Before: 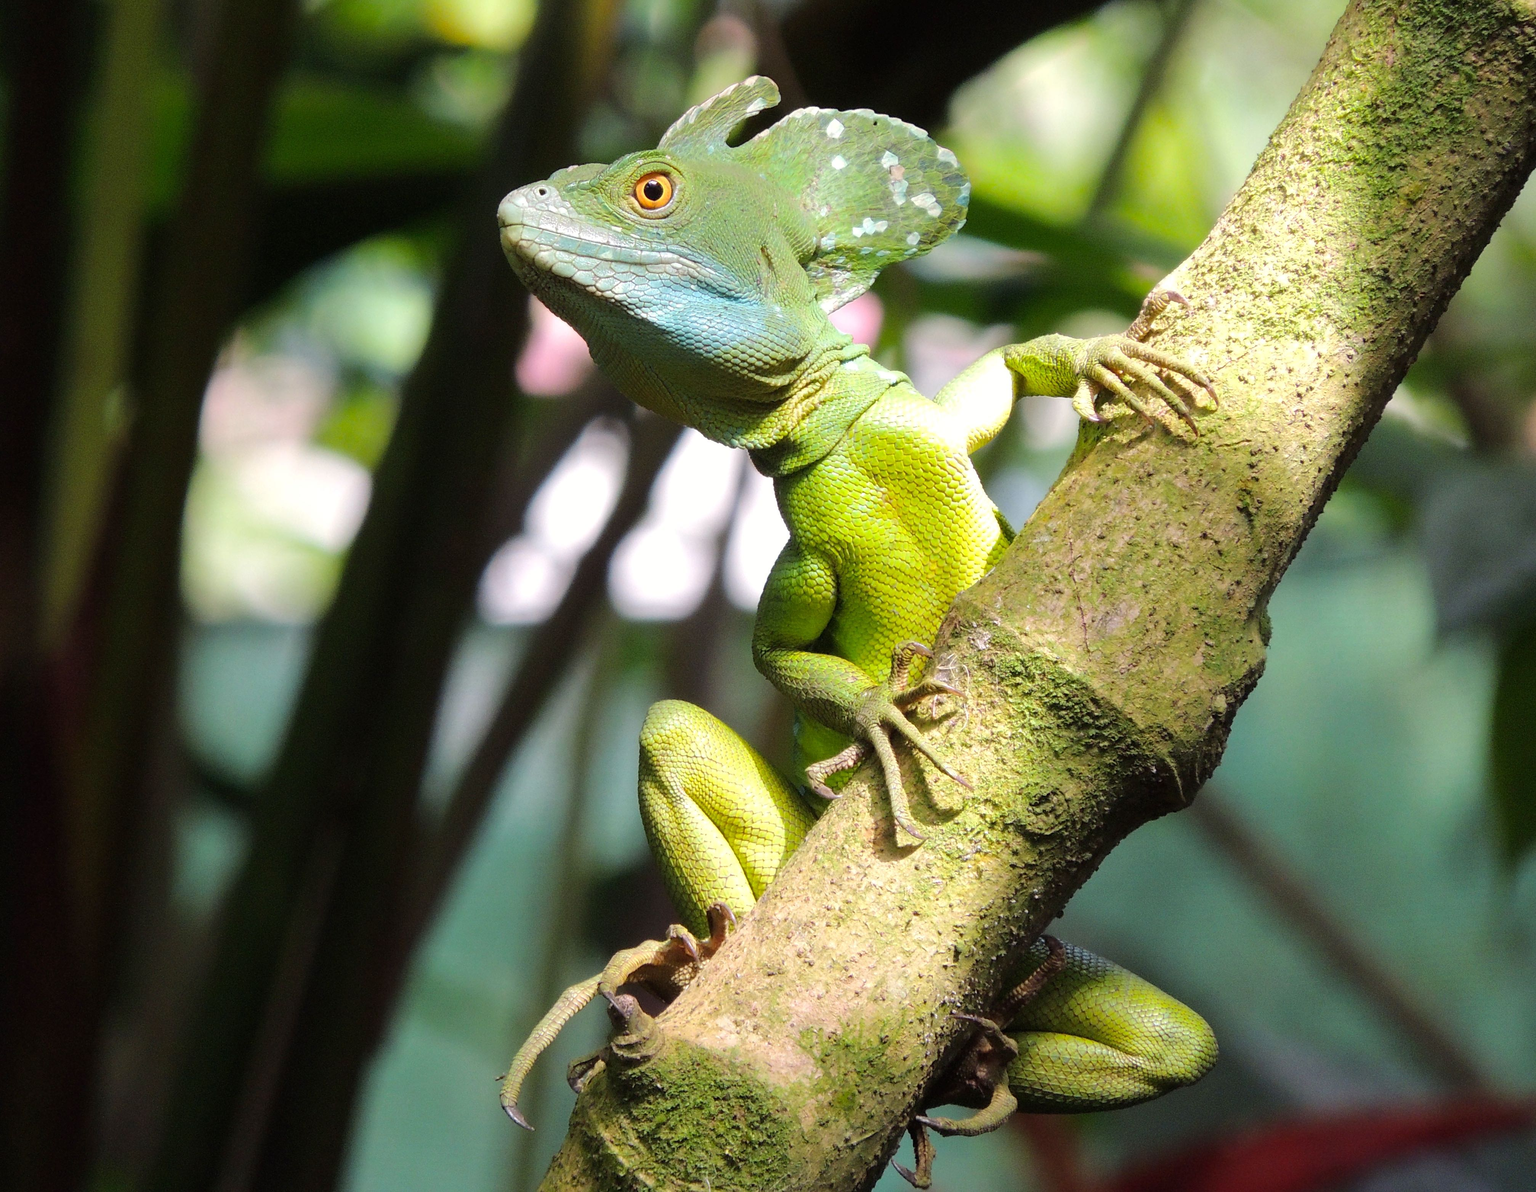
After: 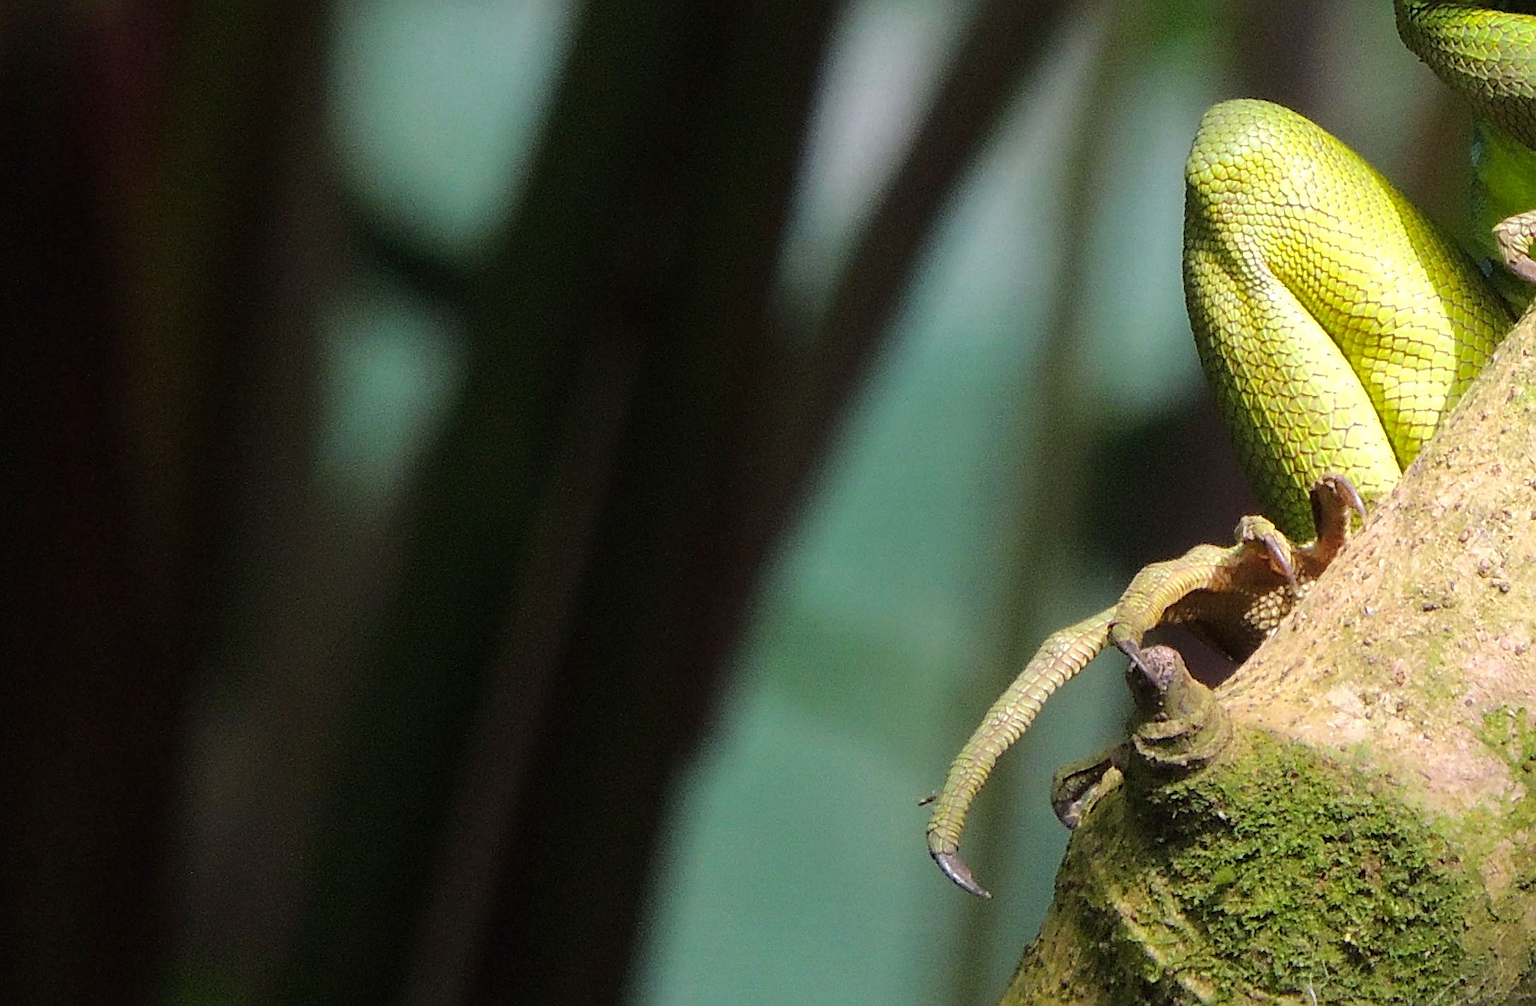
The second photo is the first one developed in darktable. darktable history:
sharpen: on, module defaults
crop and rotate: top 54.245%, right 46.034%, bottom 0.226%
